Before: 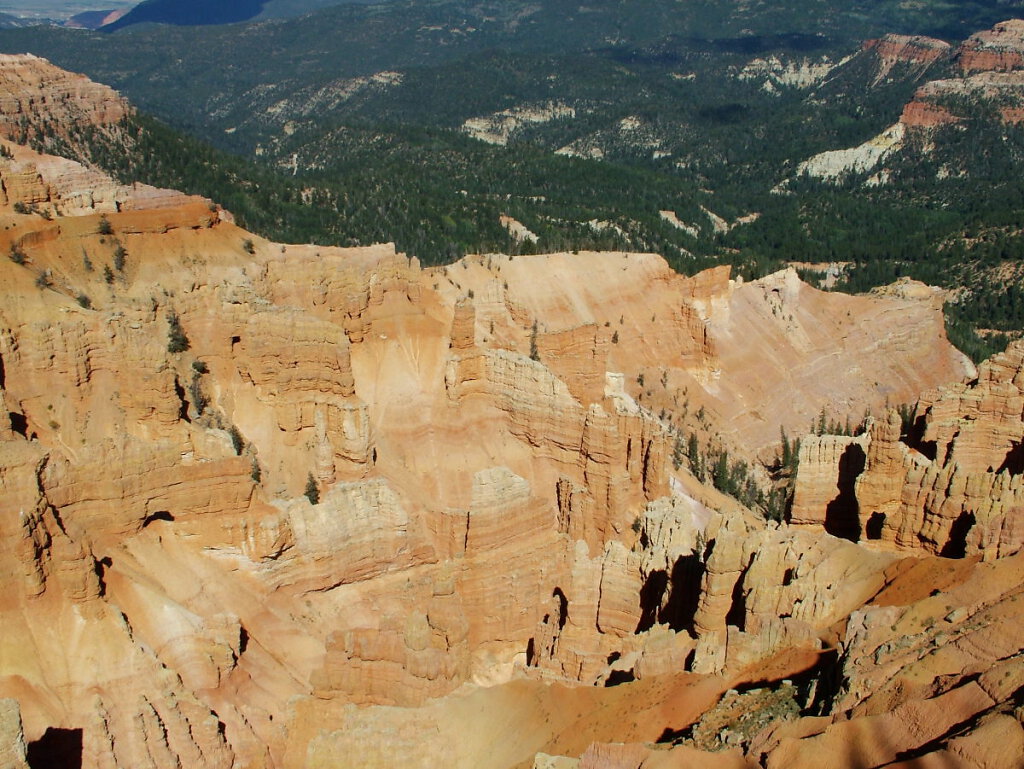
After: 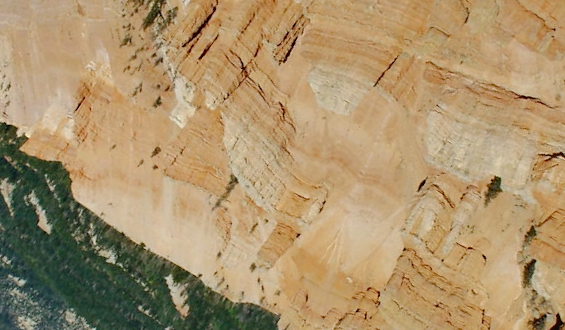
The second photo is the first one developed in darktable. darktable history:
tone equalizer: -7 EV 0.13 EV, edges refinement/feathering 500, mask exposure compensation -1.57 EV, preserve details no
crop and rotate: angle 146.8°, left 9.102%, top 15.61%, right 4.448%, bottom 17.122%
tone curve: curves: ch0 [(0, 0) (0.003, 0.006) (0.011, 0.014) (0.025, 0.024) (0.044, 0.035) (0.069, 0.046) (0.1, 0.074) (0.136, 0.115) (0.177, 0.161) (0.224, 0.226) (0.277, 0.293) (0.335, 0.364) (0.399, 0.441) (0.468, 0.52) (0.543, 0.58) (0.623, 0.657) (0.709, 0.72) (0.801, 0.794) (0.898, 0.883) (1, 1)], preserve colors none
shadows and highlights: low approximation 0.01, soften with gaussian
